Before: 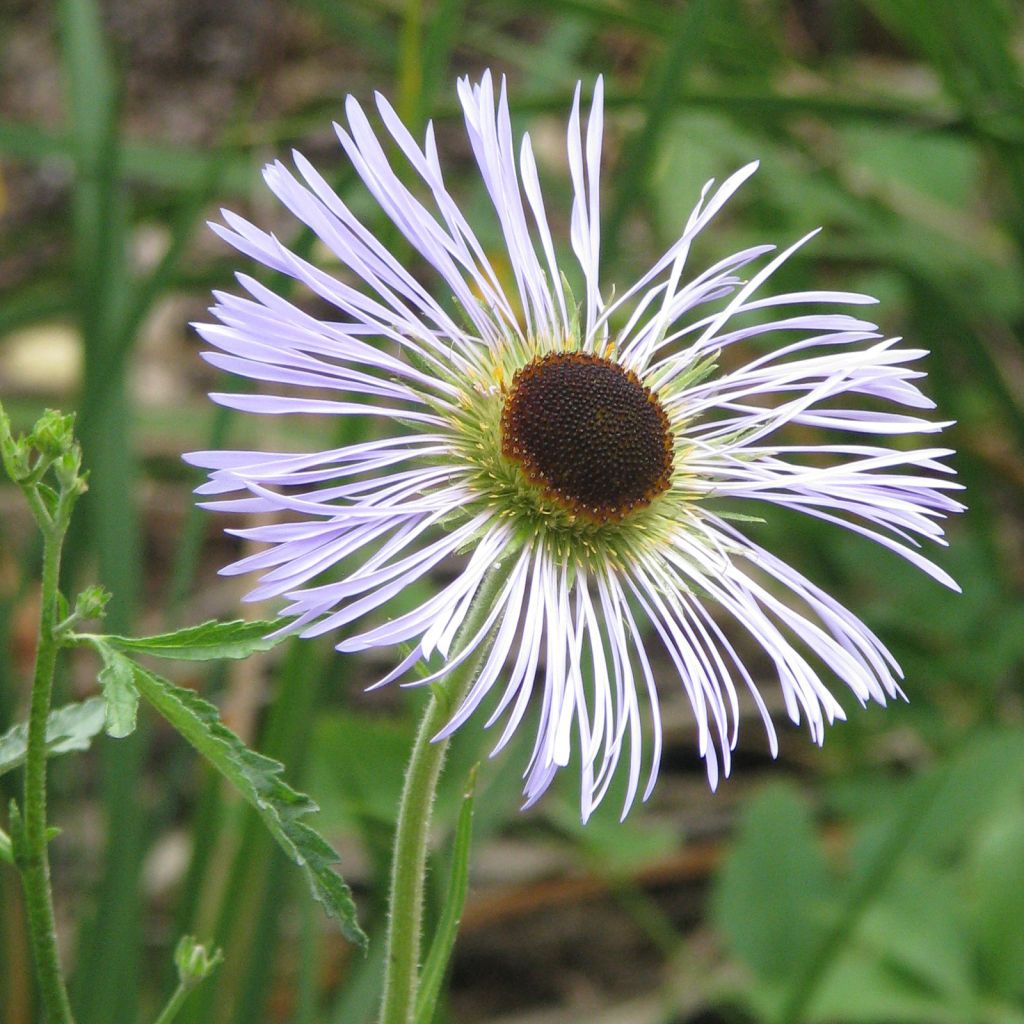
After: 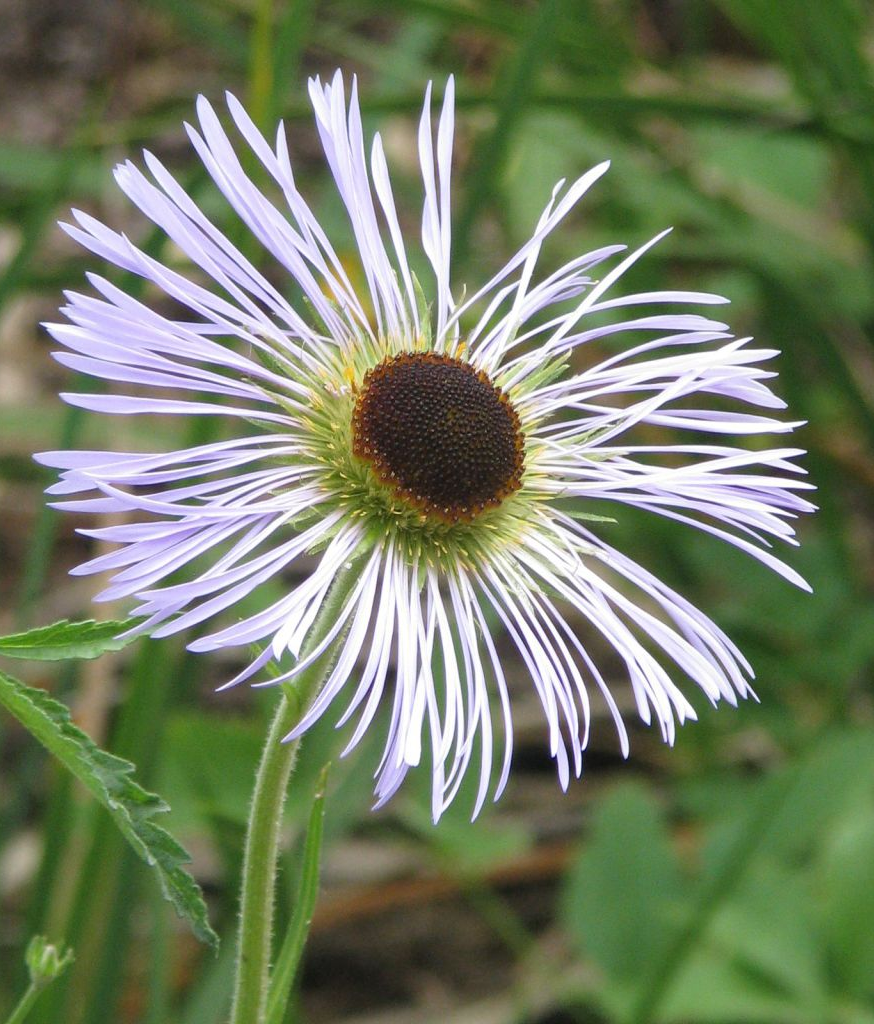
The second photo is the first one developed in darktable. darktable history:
crop and rotate: left 14.574%
